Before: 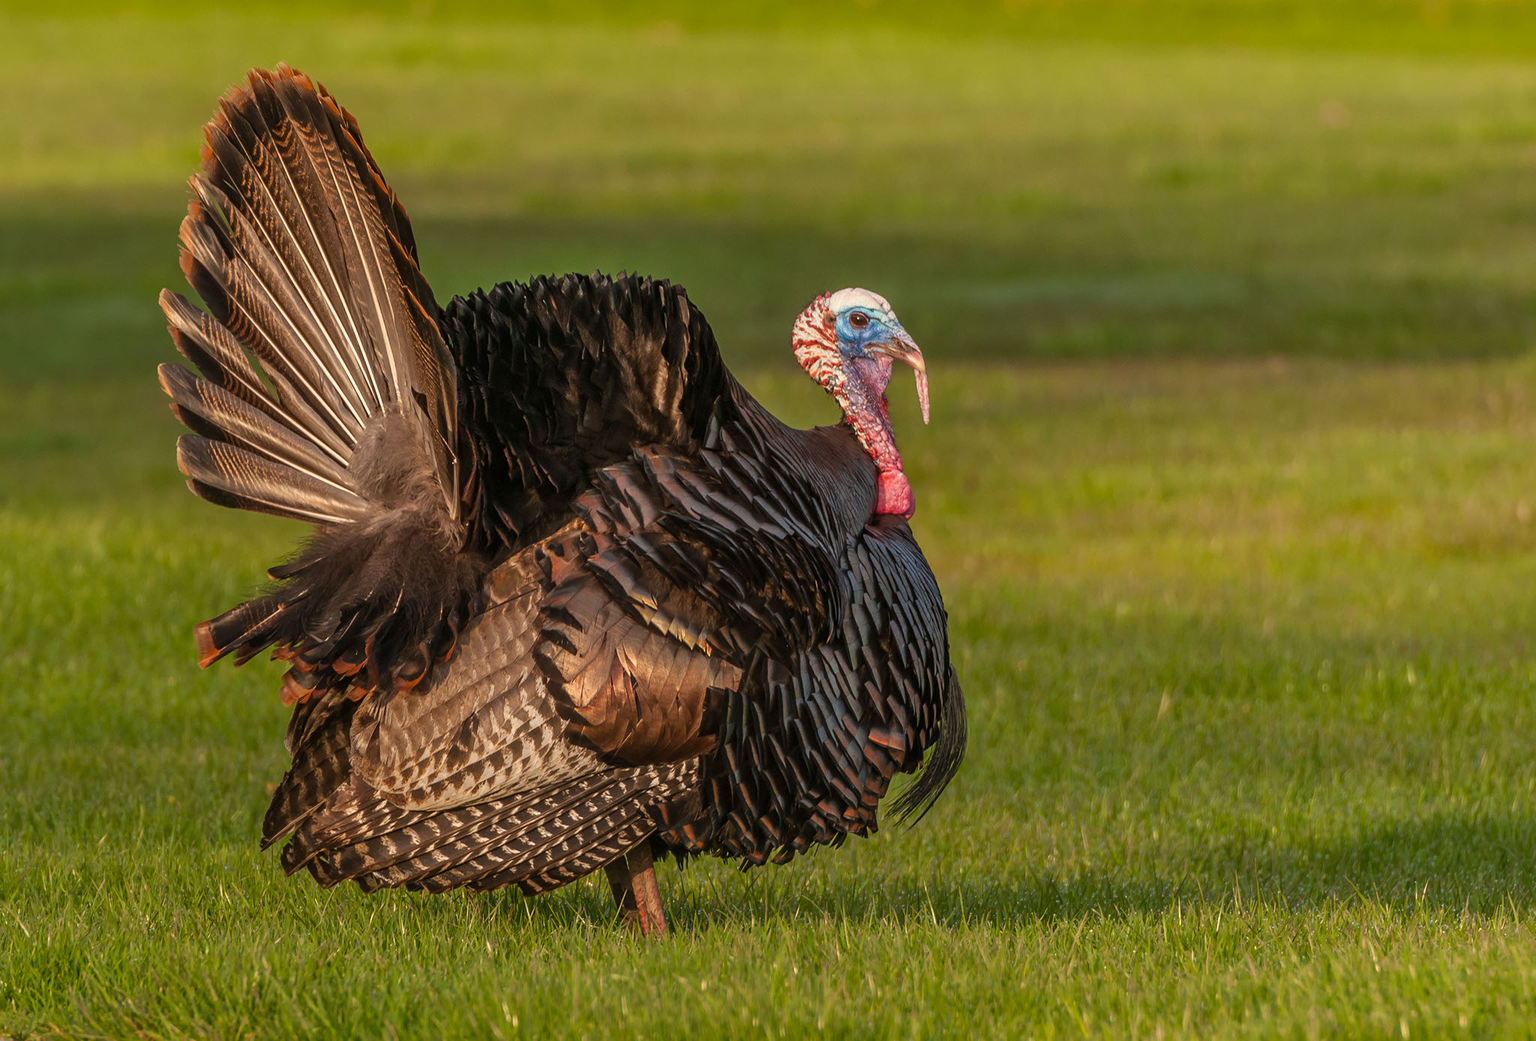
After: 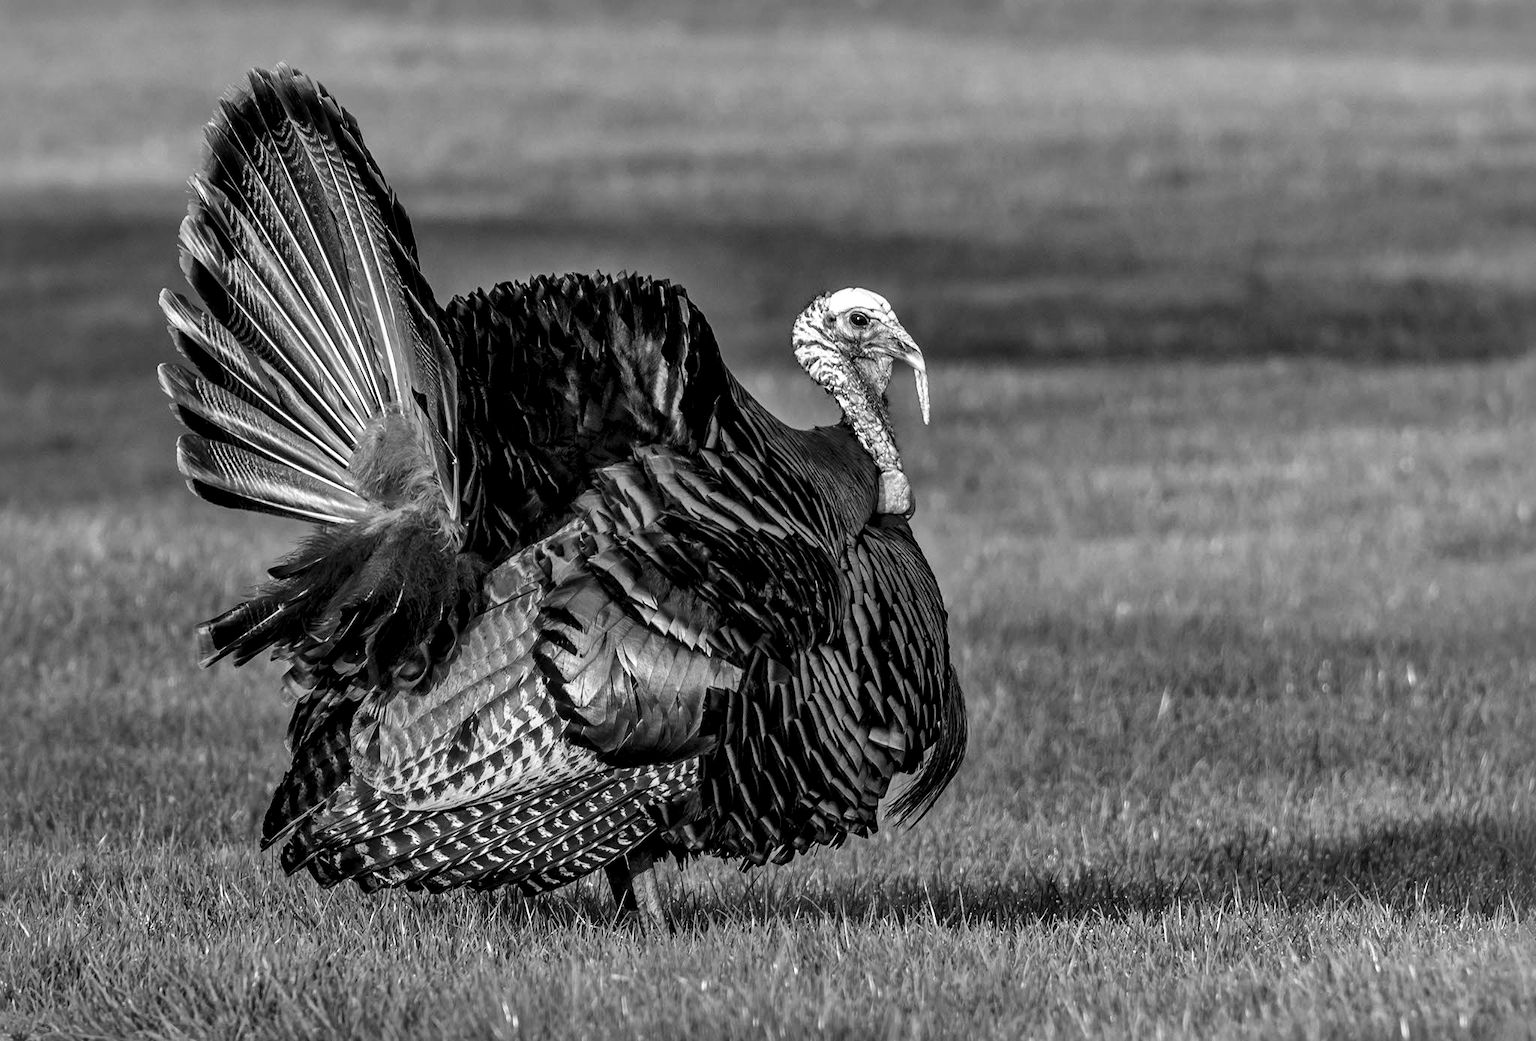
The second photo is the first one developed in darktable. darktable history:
contrast brightness saturation: saturation -1
local contrast: mode bilateral grid, contrast 44, coarseness 69, detail 214%, midtone range 0.2
color balance rgb: perceptual saturation grading › global saturation 25%, global vibrance 10%
